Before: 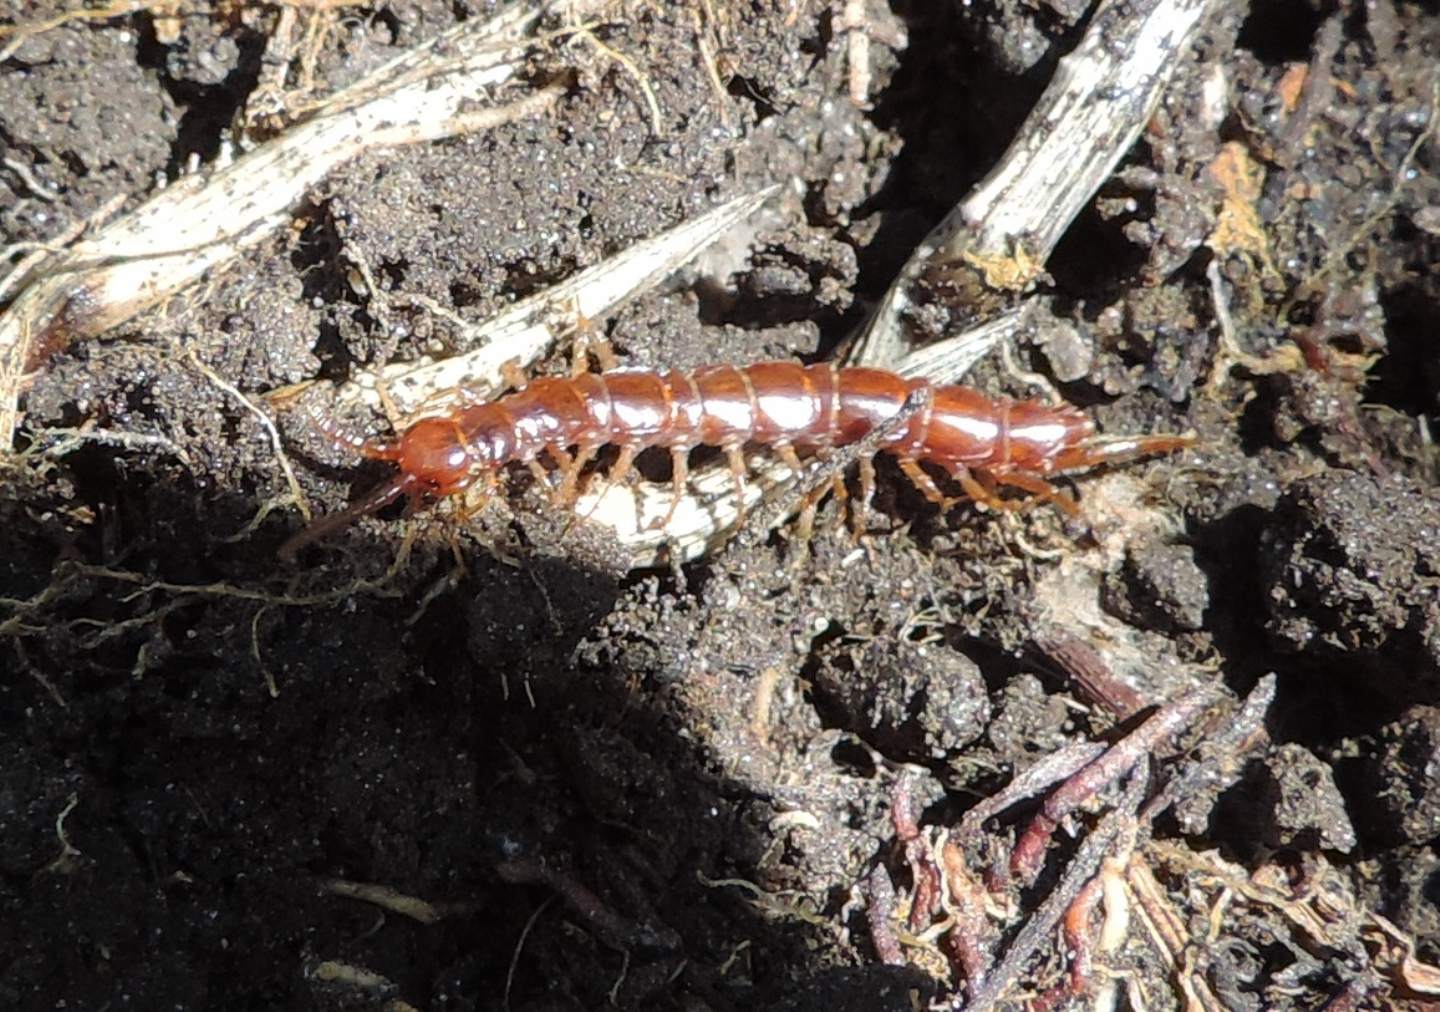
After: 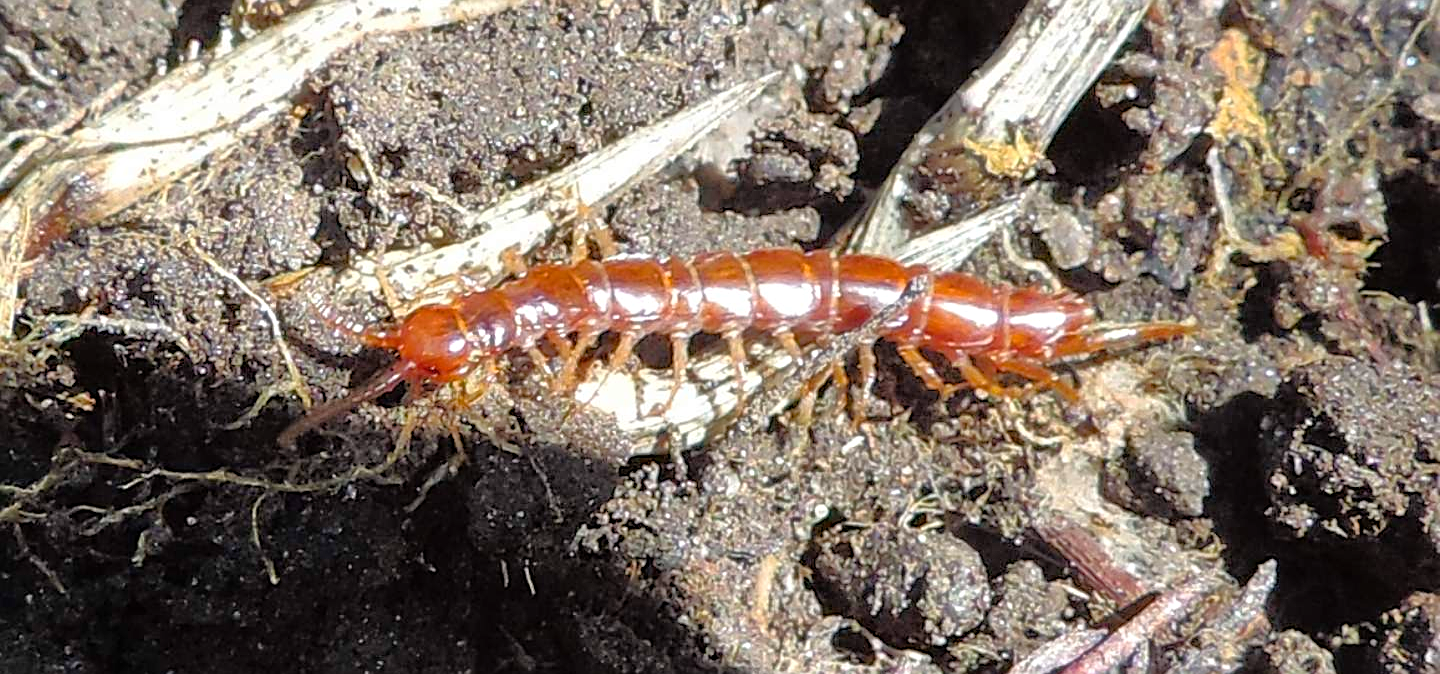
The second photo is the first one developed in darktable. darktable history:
sharpen: on, module defaults
tone equalizer: -7 EV 0.153 EV, -6 EV 0.579 EV, -5 EV 1.12 EV, -4 EV 1.31 EV, -3 EV 1.18 EV, -2 EV 0.6 EV, -1 EV 0.146 EV, smoothing 1
crop: top 11.17%, bottom 22.16%
color balance rgb: power › luminance 1.53%, perceptual saturation grading › global saturation 25.574%
